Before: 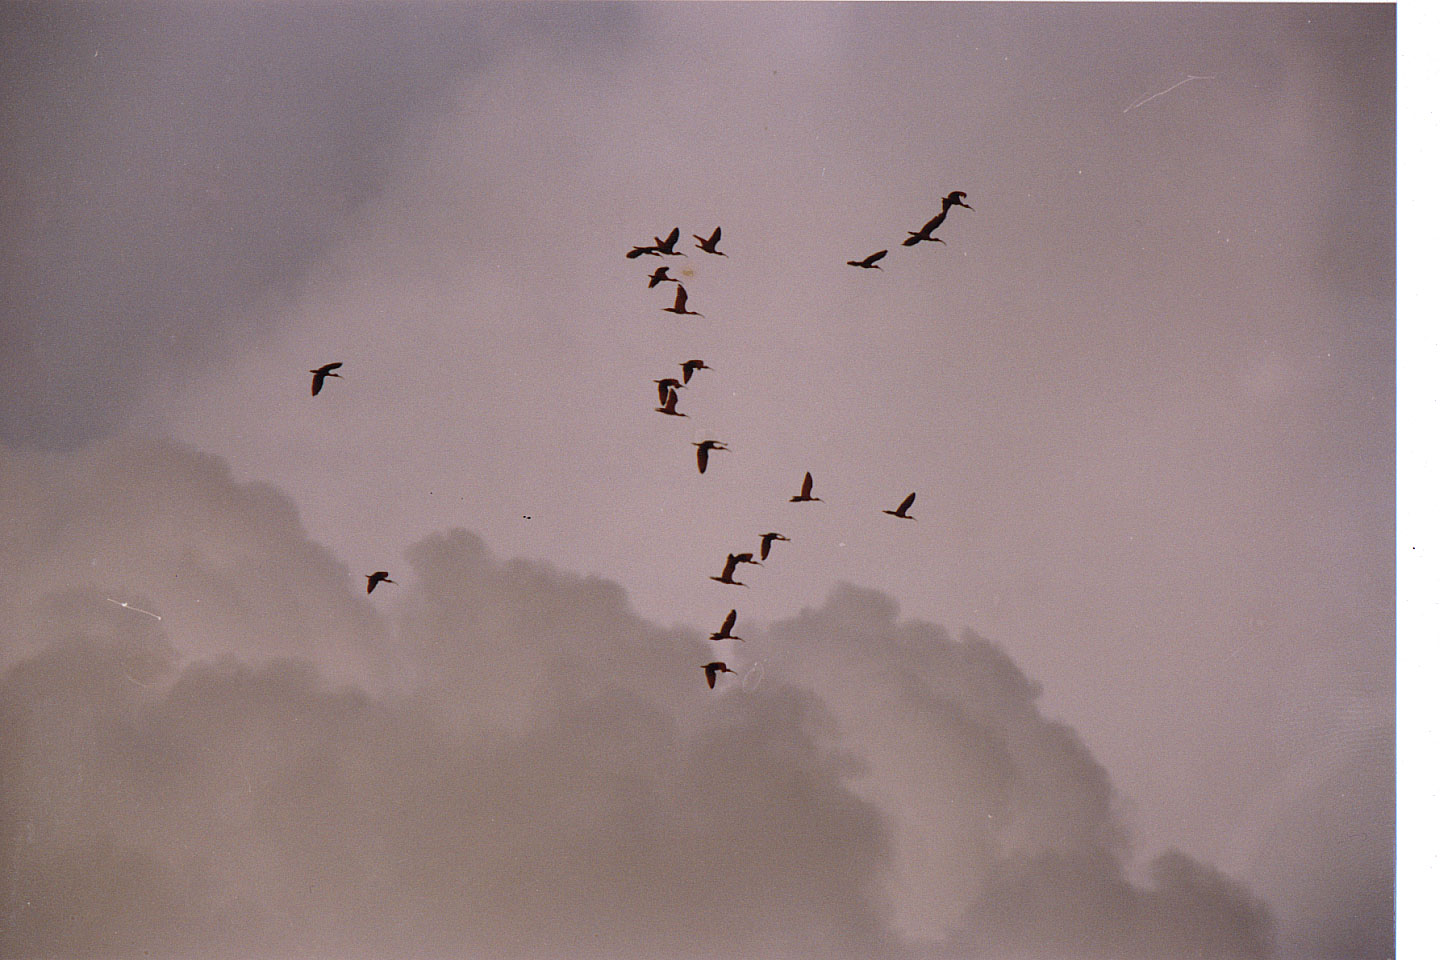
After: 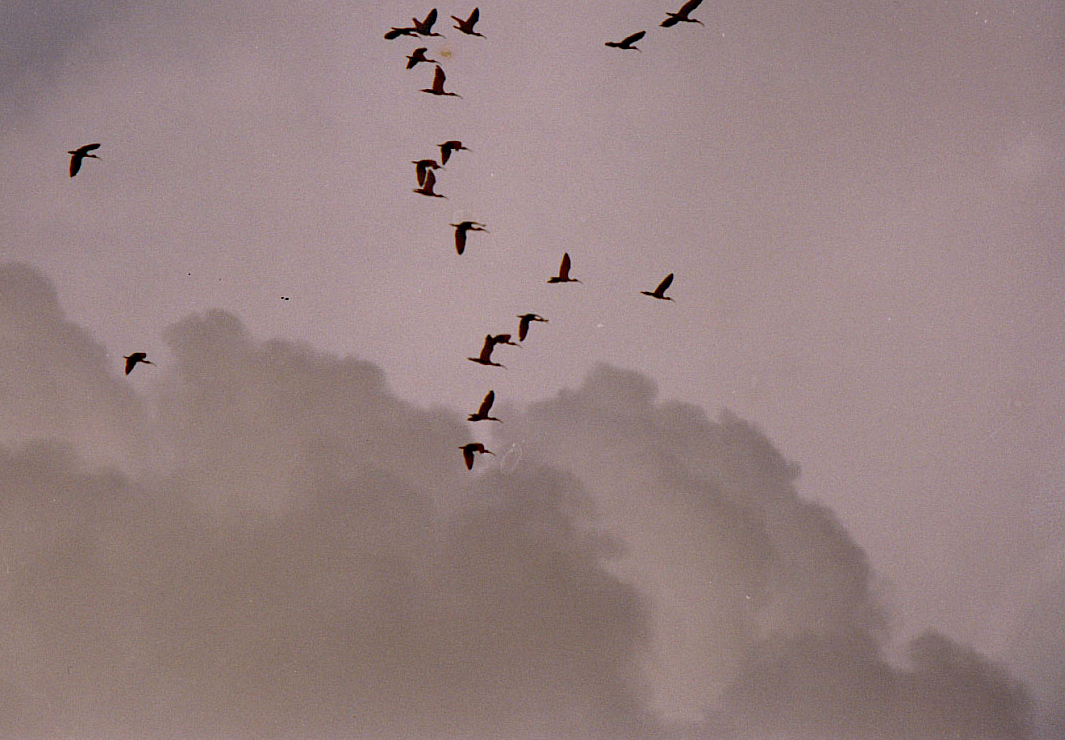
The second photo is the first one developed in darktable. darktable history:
crop: left 16.871%, top 22.857%, right 9.116%
haze removal: compatibility mode true, adaptive false
tone equalizer: on, module defaults
